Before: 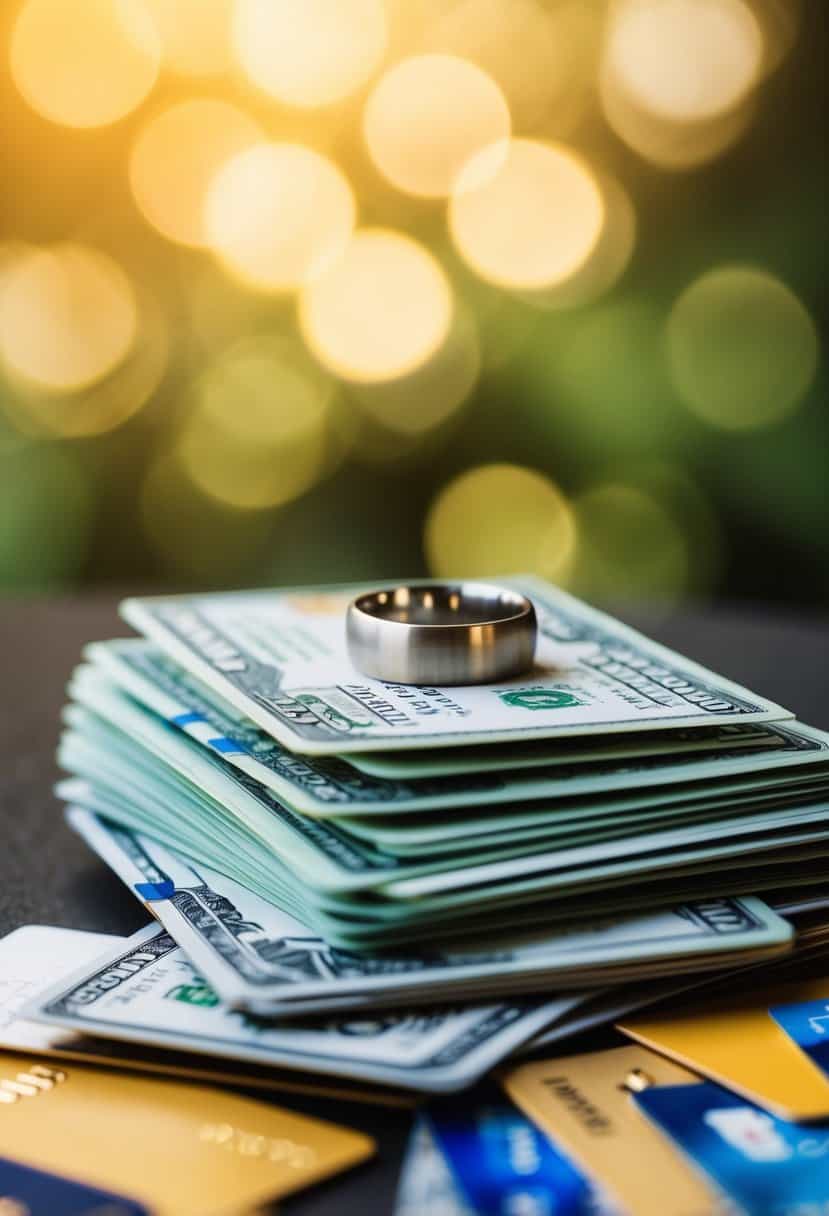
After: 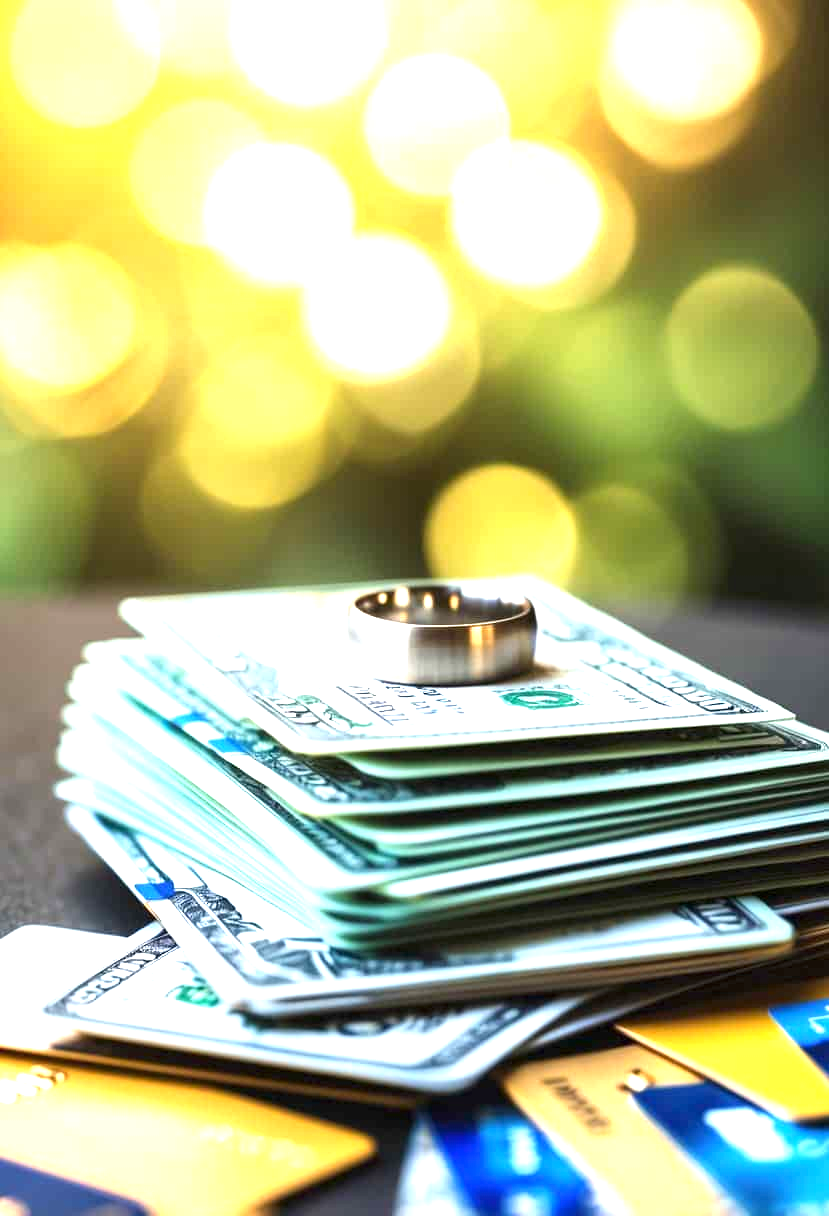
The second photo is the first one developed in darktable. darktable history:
exposure: exposure 1.519 EV, compensate highlight preservation false
